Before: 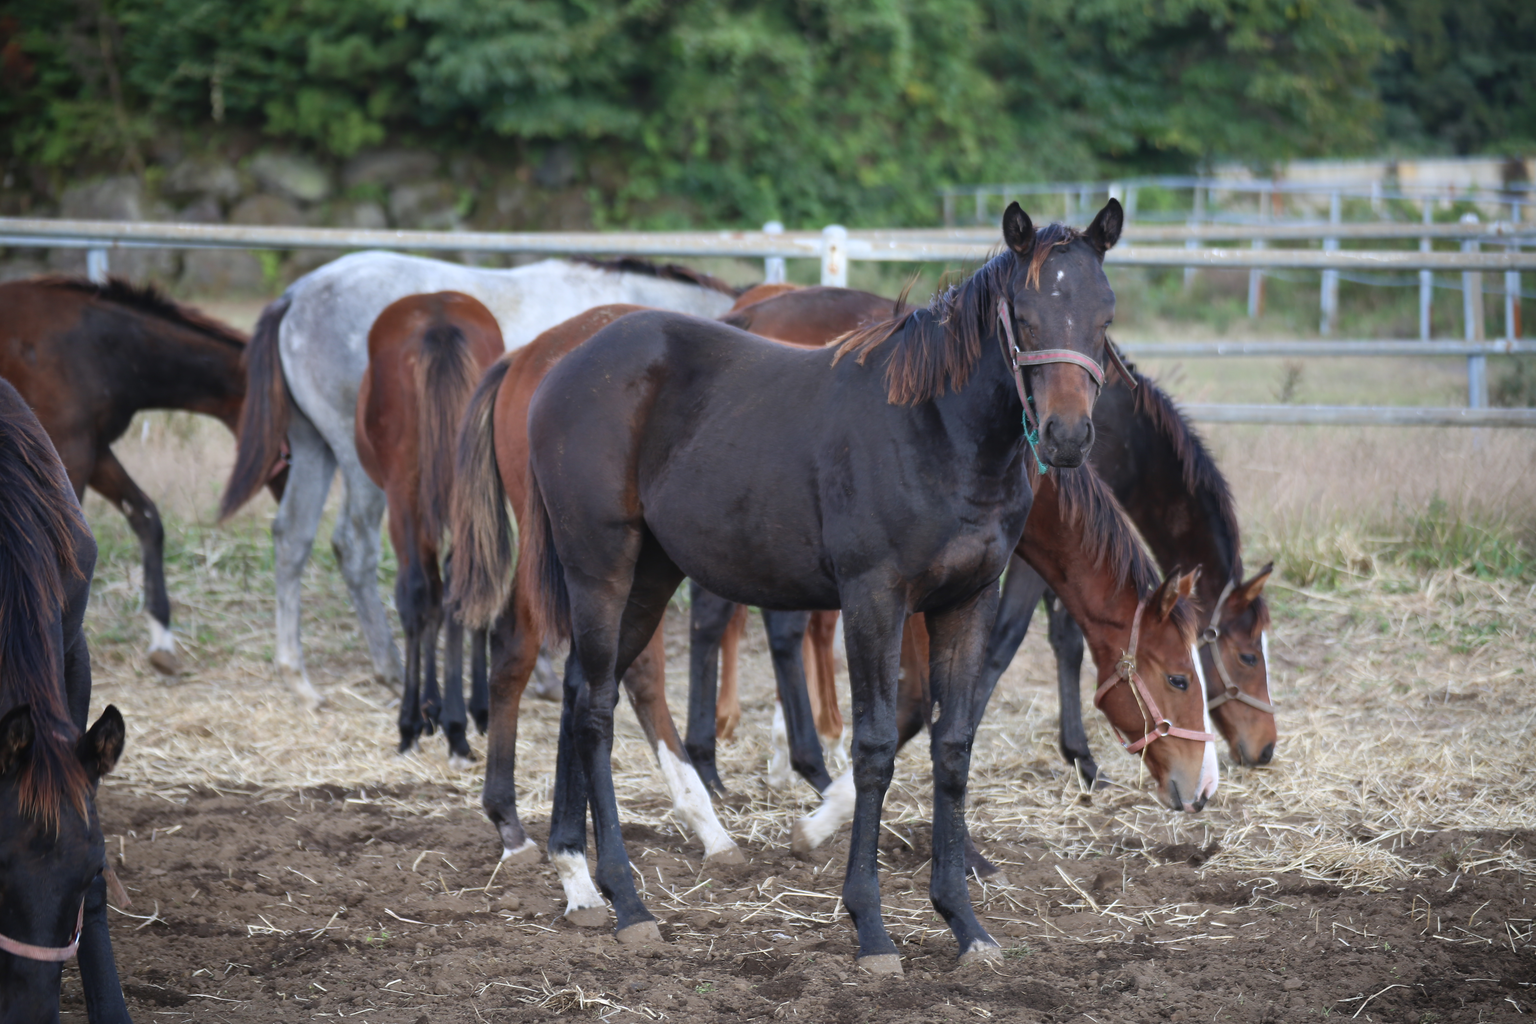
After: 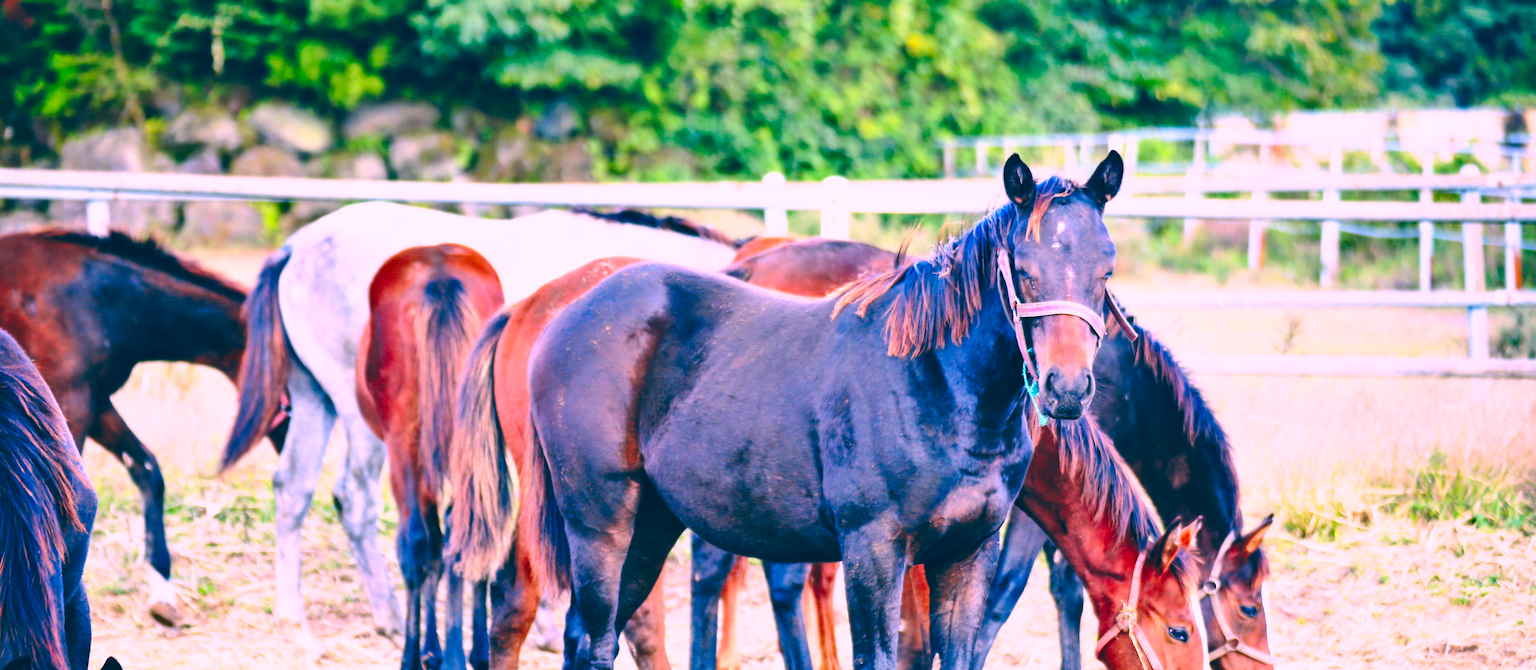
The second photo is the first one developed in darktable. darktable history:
base curve: curves: ch0 [(0, 0) (0.04, 0.03) (0.133, 0.232) (0.448, 0.748) (0.843, 0.968) (1, 1)], preserve colors none
contrast brightness saturation: contrast 0.201, brightness 0.17, saturation 0.221
crop and rotate: top 4.754%, bottom 29.738%
local contrast: highlights 104%, shadows 99%, detail 119%, midtone range 0.2
shadows and highlights: low approximation 0.01, soften with gaussian
exposure: exposure 0.511 EV, compensate highlight preservation false
color correction: highlights a* 17.38, highlights b* 0.232, shadows a* -15.21, shadows b* -14.75, saturation 1.49
